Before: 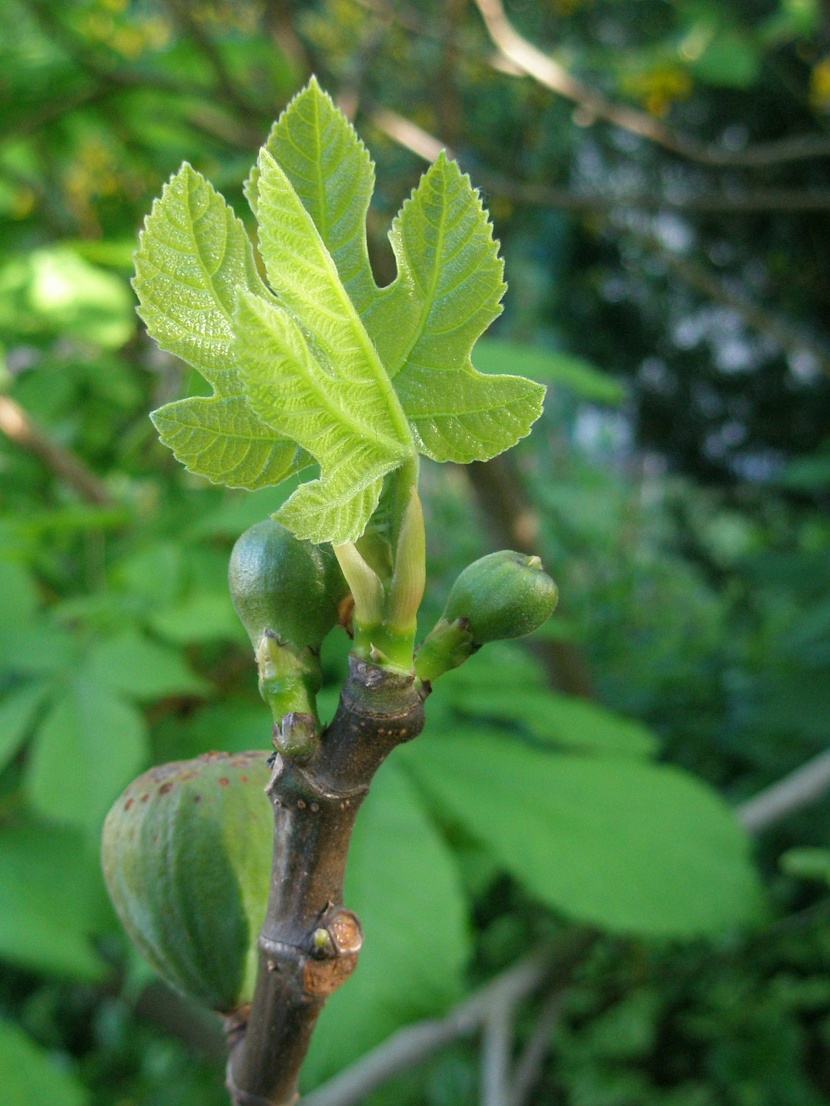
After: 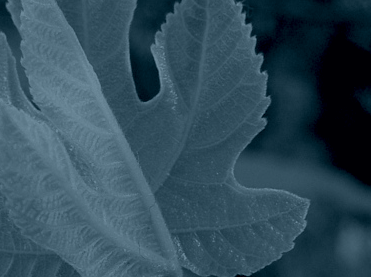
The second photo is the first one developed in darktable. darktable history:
crop: left 28.64%, top 16.832%, right 26.637%, bottom 58.055%
colorize: hue 194.4°, saturation 29%, source mix 61.75%, lightness 3.98%, version 1
rgb levels: levels [[0.034, 0.472, 0.904], [0, 0.5, 1], [0, 0.5, 1]]
